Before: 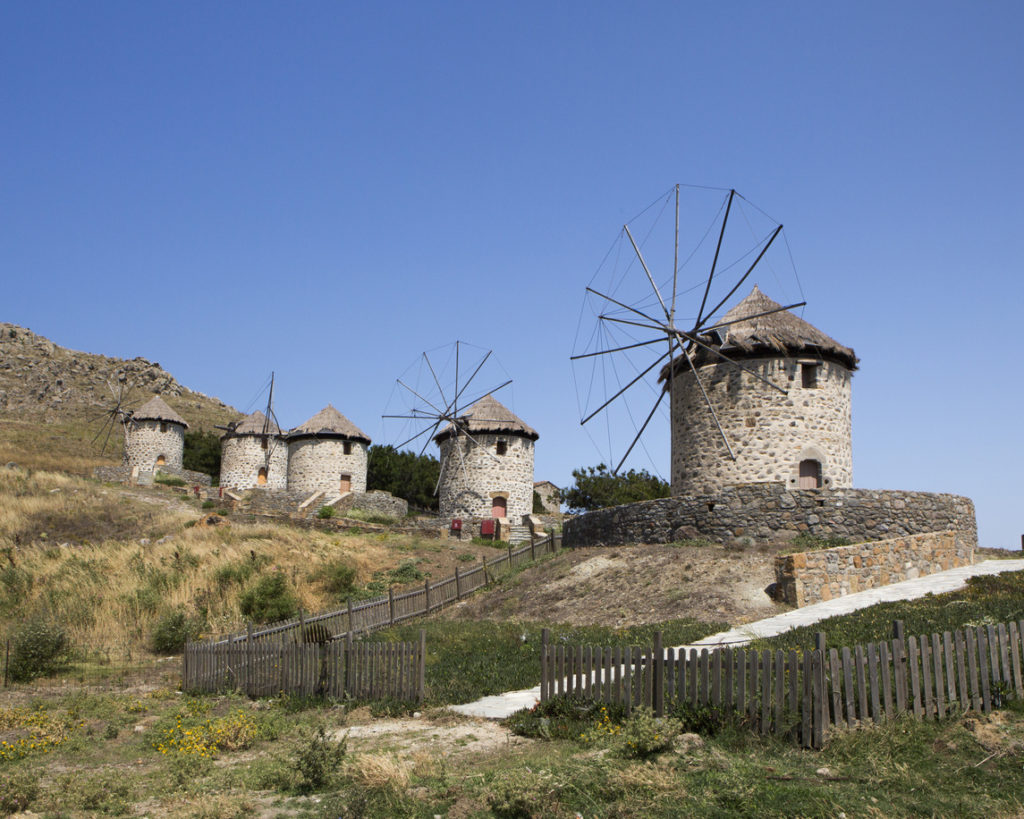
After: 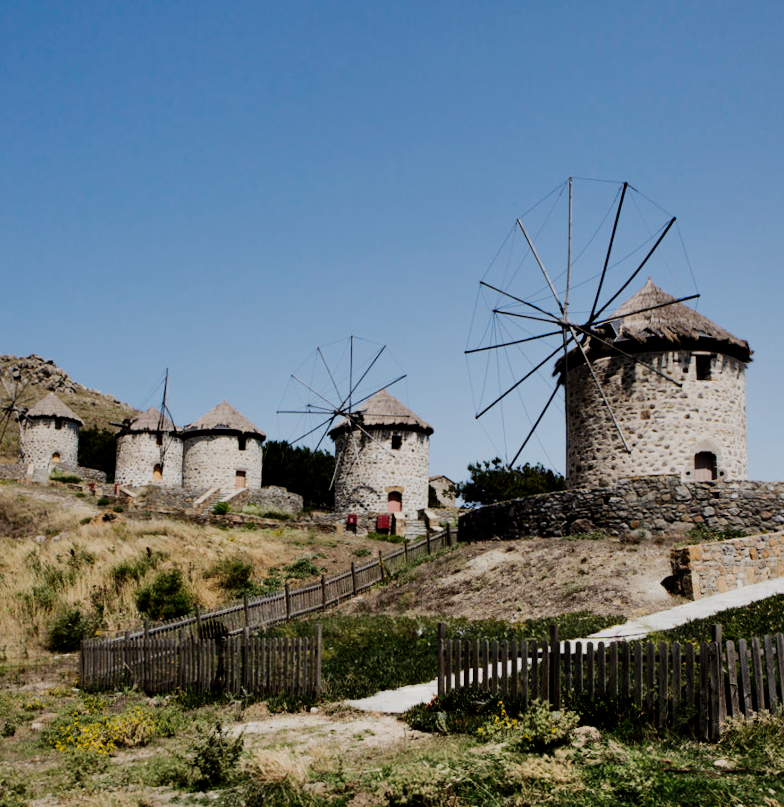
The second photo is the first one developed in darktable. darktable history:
rotate and perspective: rotation -0.45°, automatic cropping original format, crop left 0.008, crop right 0.992, crop top 0.012, crop bottom 0.988
crop: left 9.88%, right 12.664%
shadows and highlights: low approximation 0.01, soften with gaussian
tone equalizer: -8 EV -1.08 EV, -7 EV -1.01 EV, -6 EV -0.867 EV, -5 EV -0.578 EV, -3 EV 0.578 EV, -2 EV 0.867 EV, -1 EV 1.01 EV, +0 EV 1.08 EV, edges refinement/feathering 500, mask exposure compensation -1.57 EV, preserve details no
filmic rgb: middle gray luminance 30%, black relative exposure -9 EV, white relative exposure 7 EV, threshold 6 EV, target black luminance 0%, hardness 2.94, latitude 2.04%, contrast 0.963, highlights saturation mix 5%, shadows ↔ highlights balance 12.16%, add noise in highlights 0, preserve chrominance no, color science v3 (2019), use custom middle-gray values true, iterations of high-quality reconstruction 0, contrast in highlights soft, enable highlight reconstruction true
